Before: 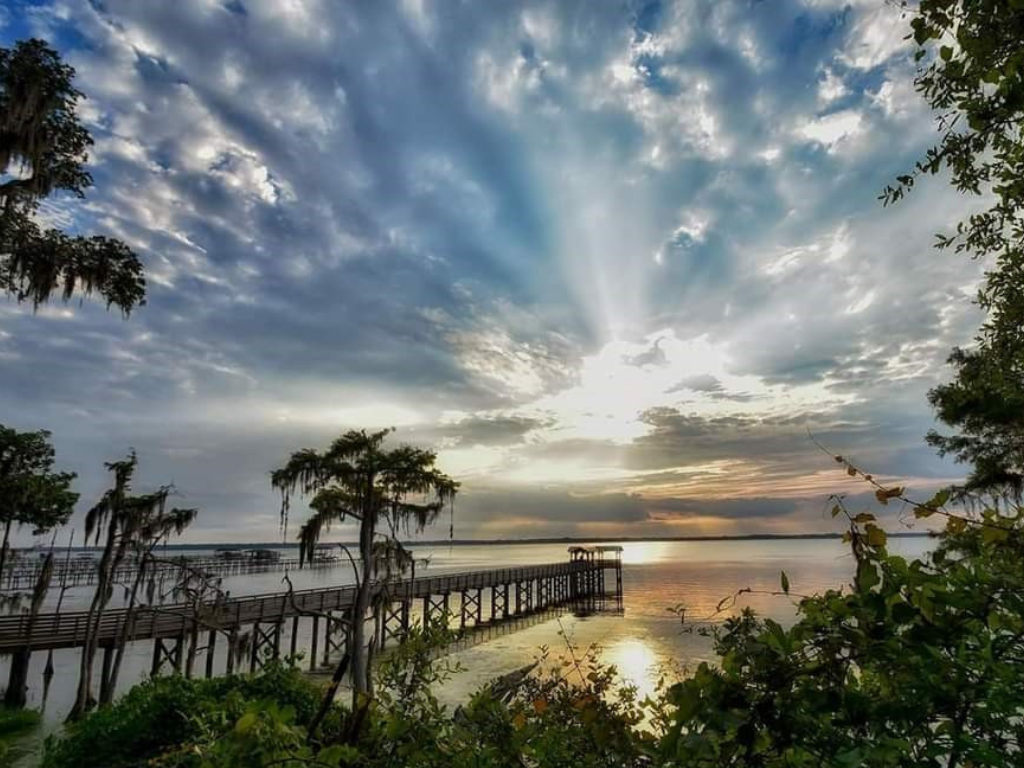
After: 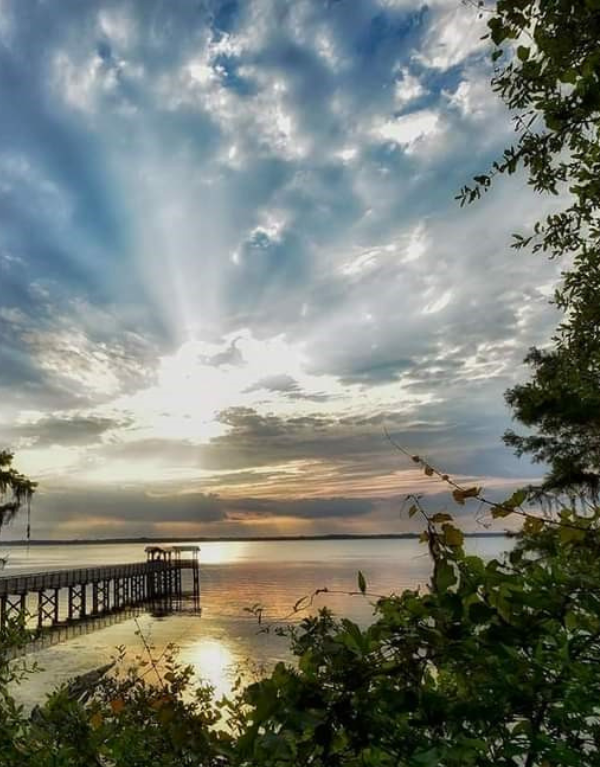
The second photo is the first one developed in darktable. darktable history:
crop: left 41.402%
tone curve: curves: ch0 [(0, 0) (0.003, 0.003) (0.011, 0.011) (0.025, 0.025) (0.044, 0.044) (0.069, 0.069) (0.1, 0.099) (0.136, 0.135) (0.177, 0.176) (0.224, 0.223) (0.277, 0.275) (0.335, 0.333) (0.399, 0.396) (0.468, 0.465) (0.543, 0.541) (0.623, 0.622) (0.709, 0.708) (0.801, 0.8) (0.898, 0.897) (1, 1)], preserve colors none
contrast brightness saturation: contrast 0.07
